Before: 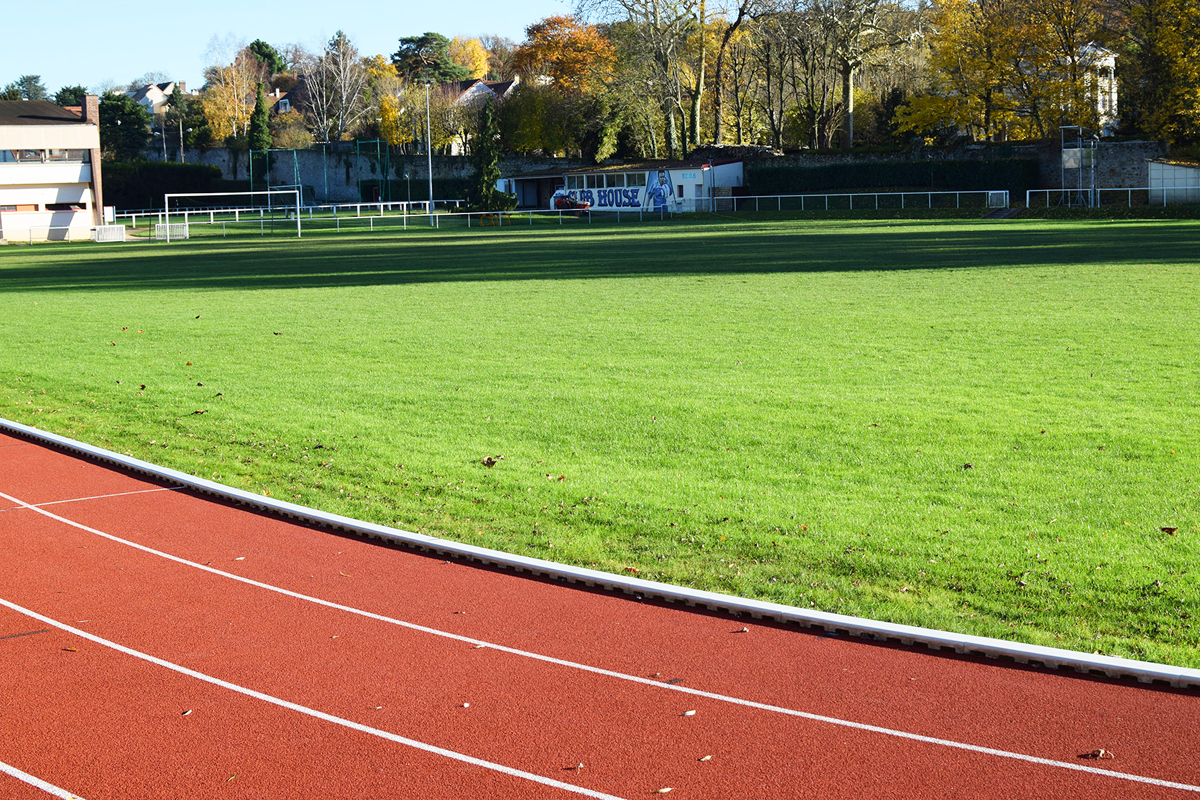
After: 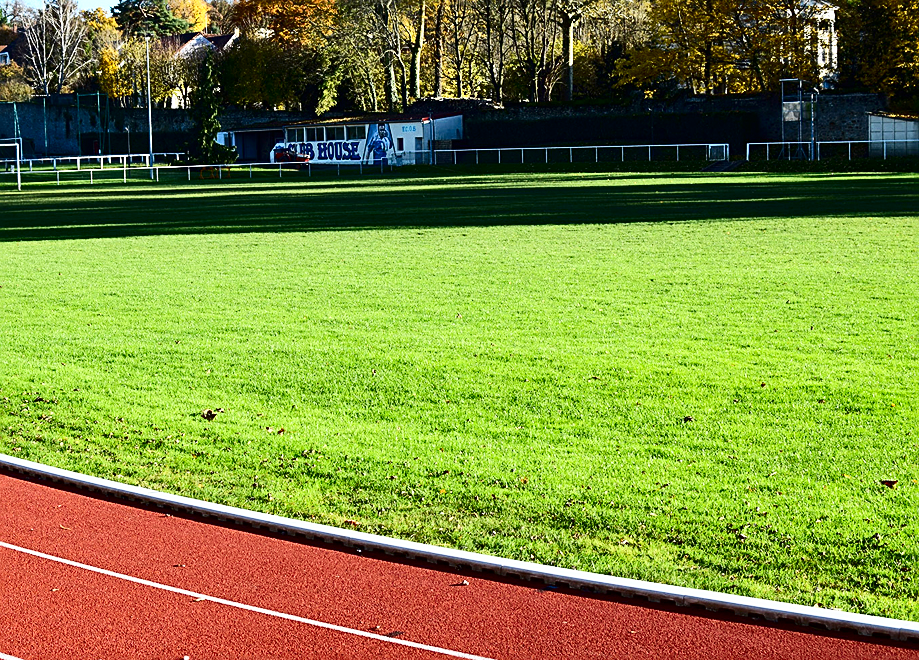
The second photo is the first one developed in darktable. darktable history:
contrast brightness saturation: contrast 0.313, brightness -0.068, saturation 0.167
crop: left 23.371%, top 5.916%, bottom 11.583%
sharpen: amount 0.545
shadows and highlights: shadows 11.49, white point adjustment 1.21, soften with gaussian
